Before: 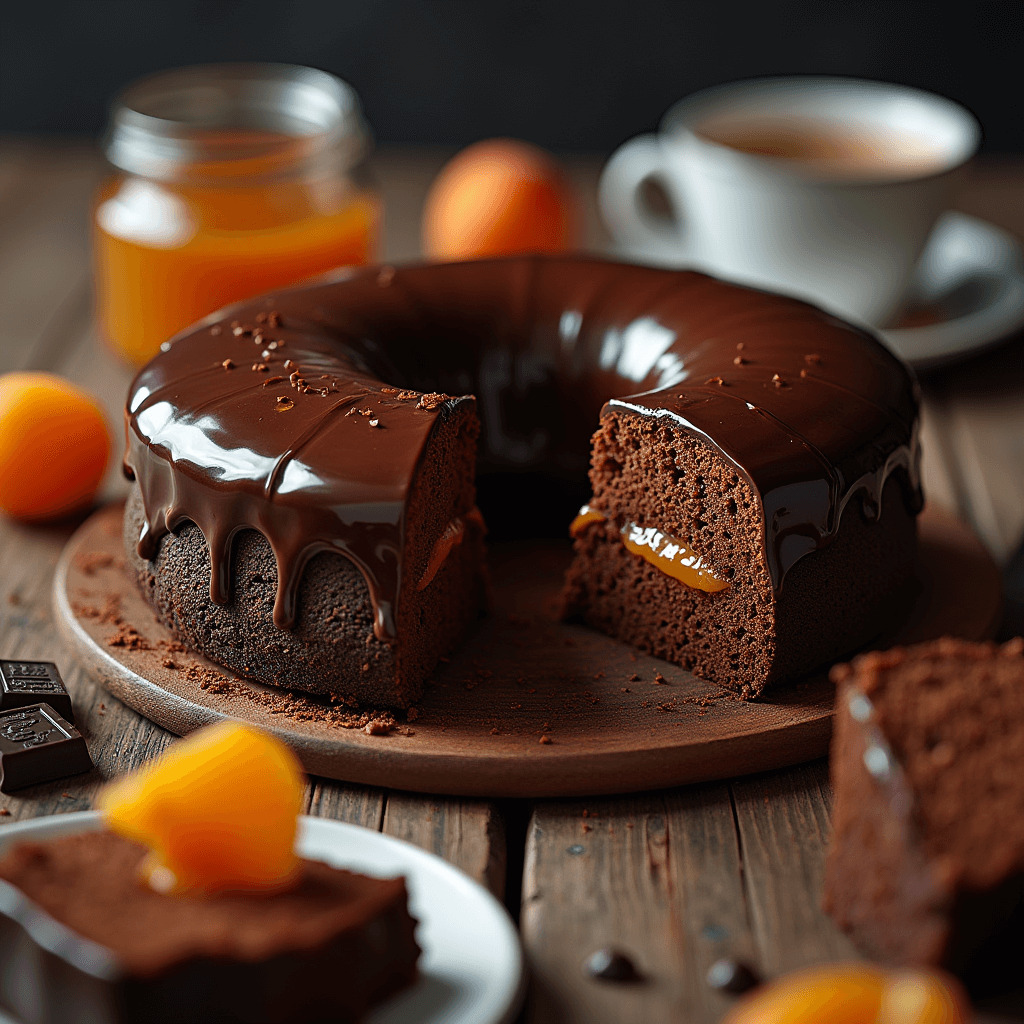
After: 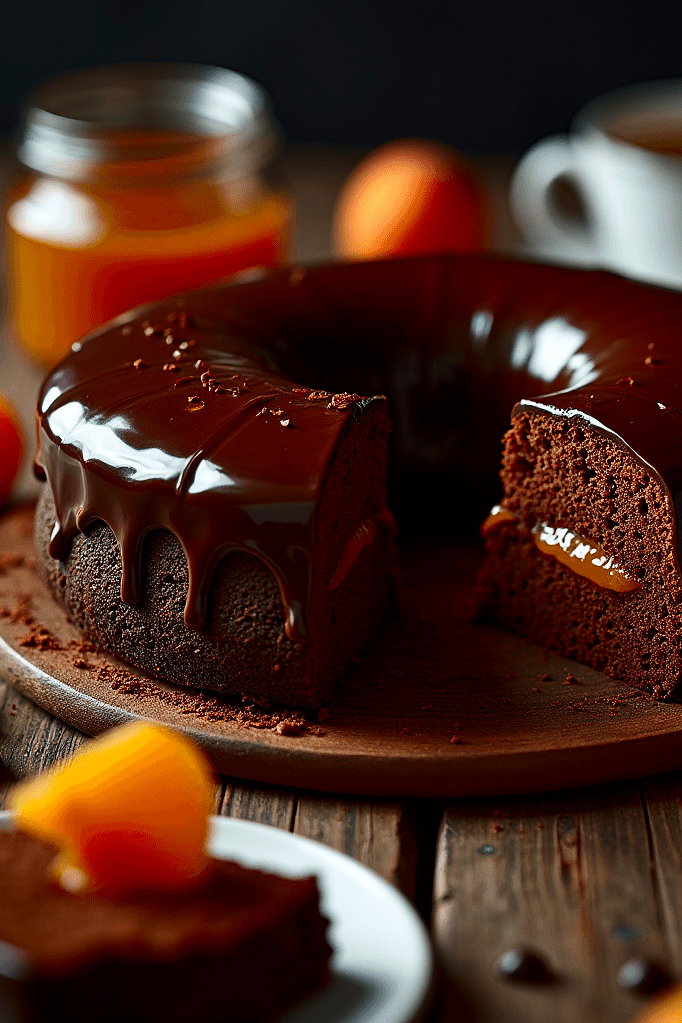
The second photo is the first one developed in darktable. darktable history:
crop and rotate: left 8.786%, right 24.548%
contrast brightness saturation: contrast 0.19, brightness -0.11, saturation 0.21
